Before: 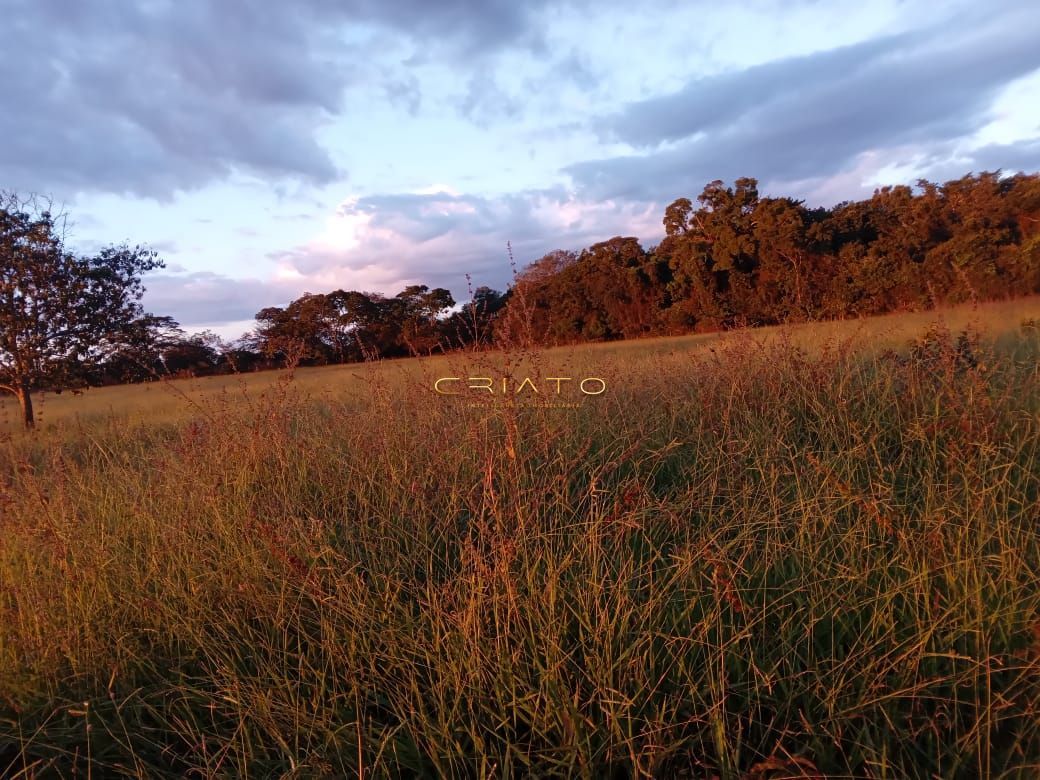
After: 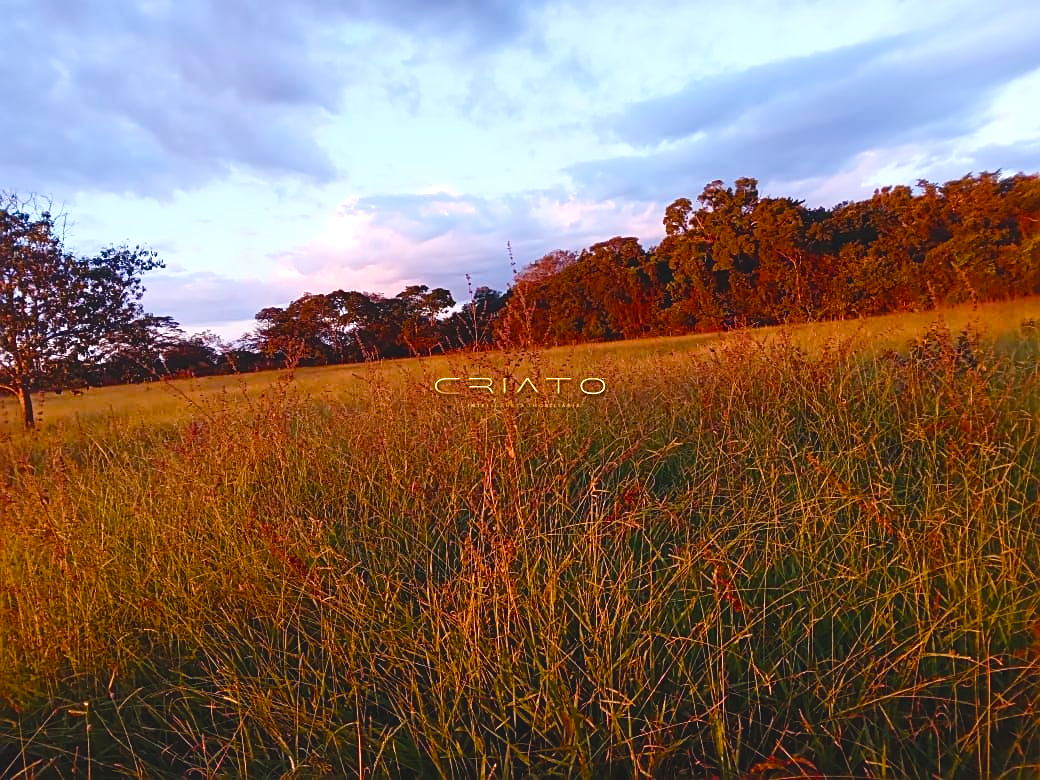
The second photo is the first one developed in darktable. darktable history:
color balance rgb: global offset › luminance 0.72%, perceptual saturation grading › global saturation 20%, perceptual saturation grading › highlights -50.589%, perceptual saturation grading › shadows 30.555%, global vibrance 40.518%
sharpen: on, module defaults
tone equalizer: edges refinement/feathering 500, mask exposure compensation -1.57 EV, preserve details no
contrast brightness saturation: contrast 0.197, brightness 0.14, saturation 0.14
